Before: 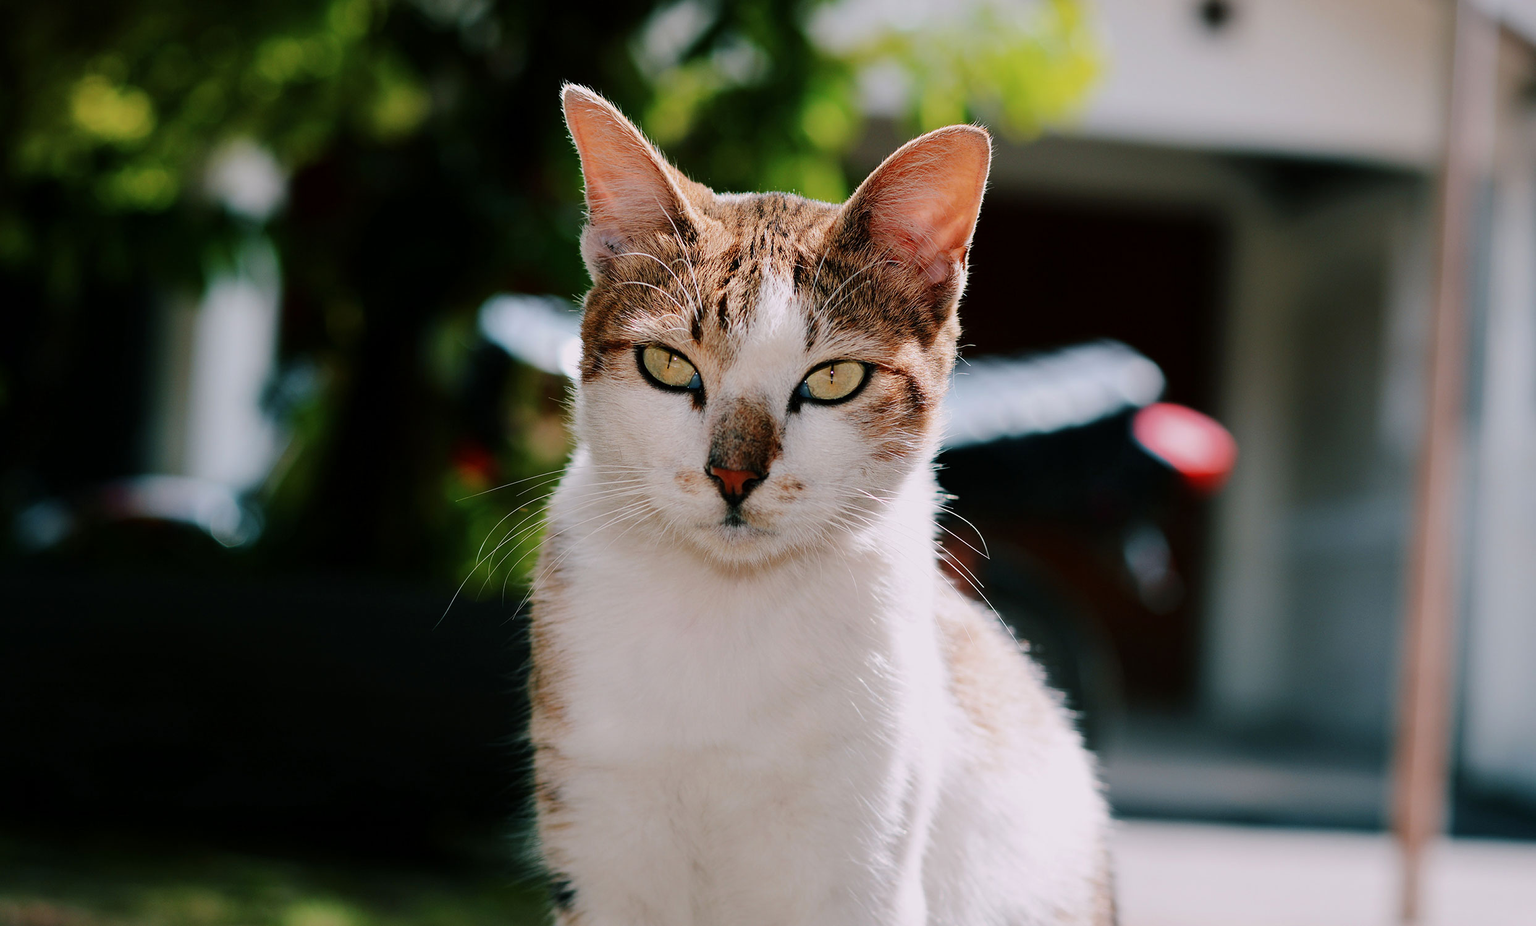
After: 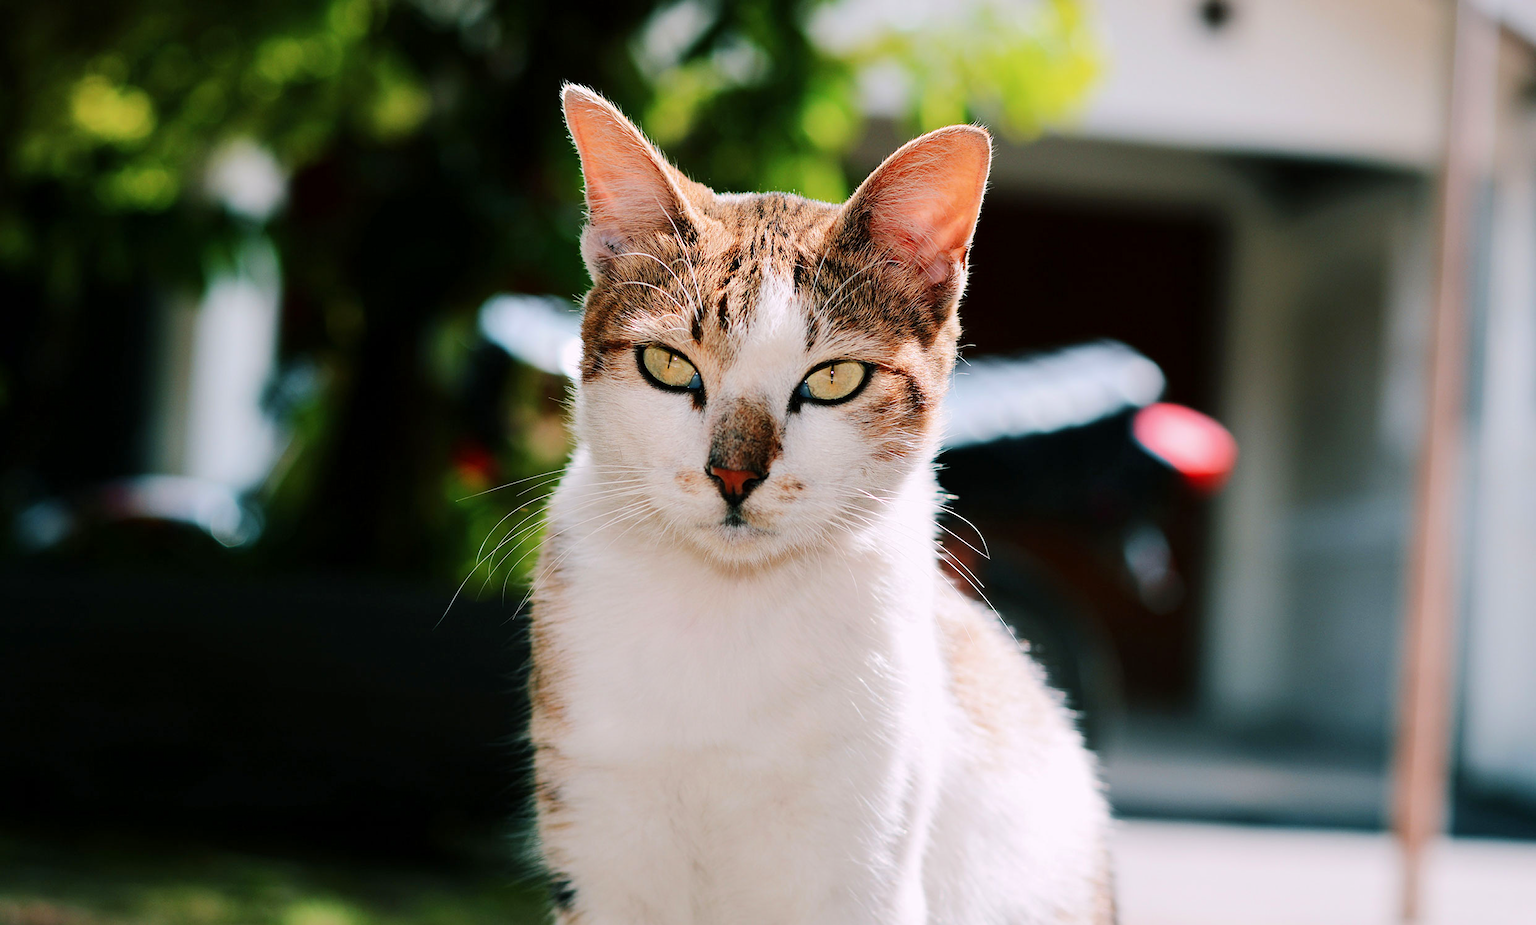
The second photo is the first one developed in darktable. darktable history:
color correction: highlights a* -0.137, highlights b* 0.137
levels: mode automatic, black 0.023%, white 99.97%, levels [0.062, 0.494, 0.925]
base curve: curves: ch0 [(0, 0) (0.235, 0.266) (0.503, 0.496) (0.786, 0.72) (1, 1)]
